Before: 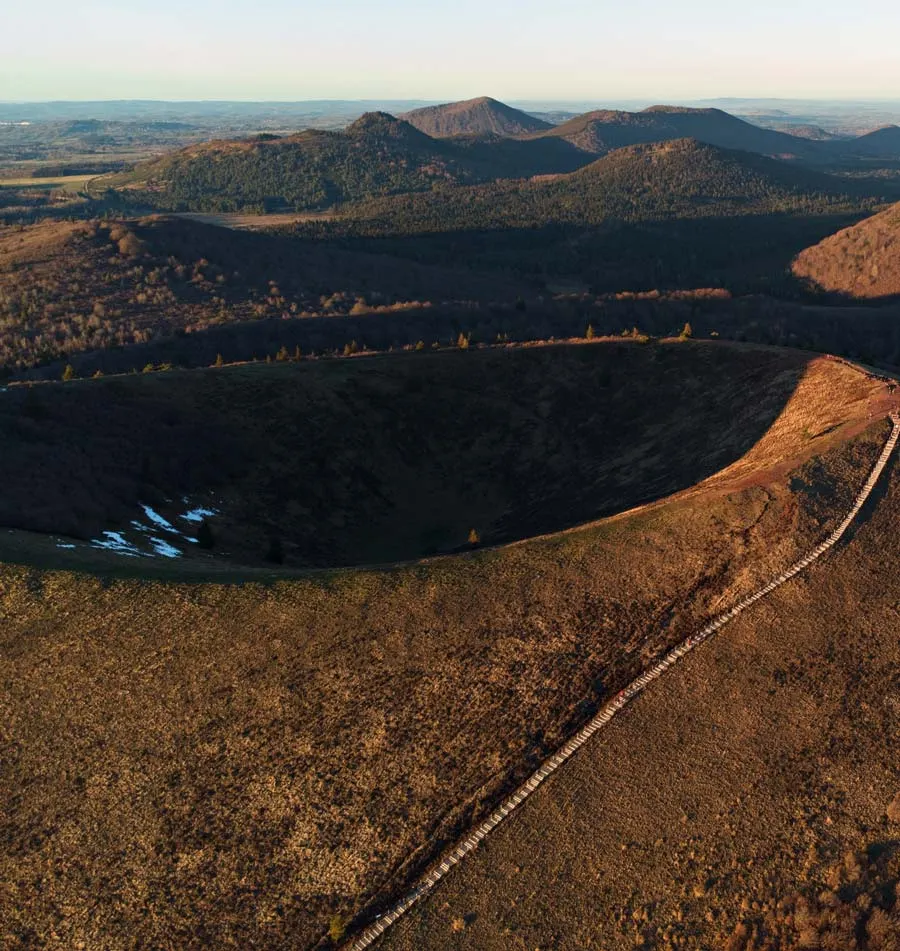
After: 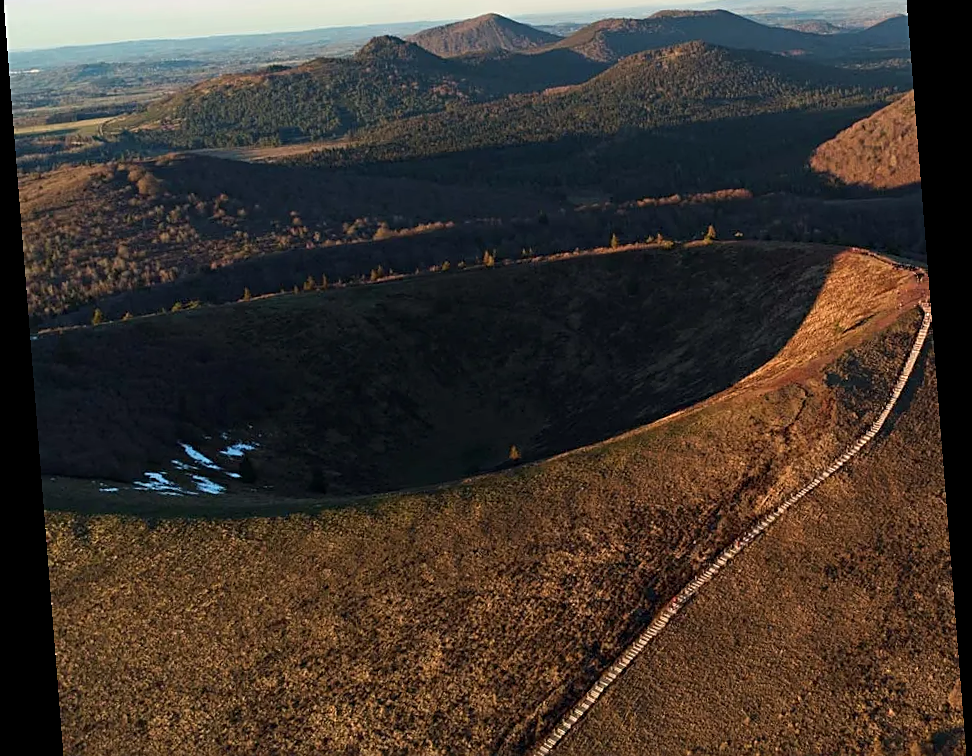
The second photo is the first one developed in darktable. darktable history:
crop: top 11.038%, bottom 13.962%
rotate and perspective: rotation -4.2°, shear 0.006, automatic cropping off
sharpen: amount 0.478
